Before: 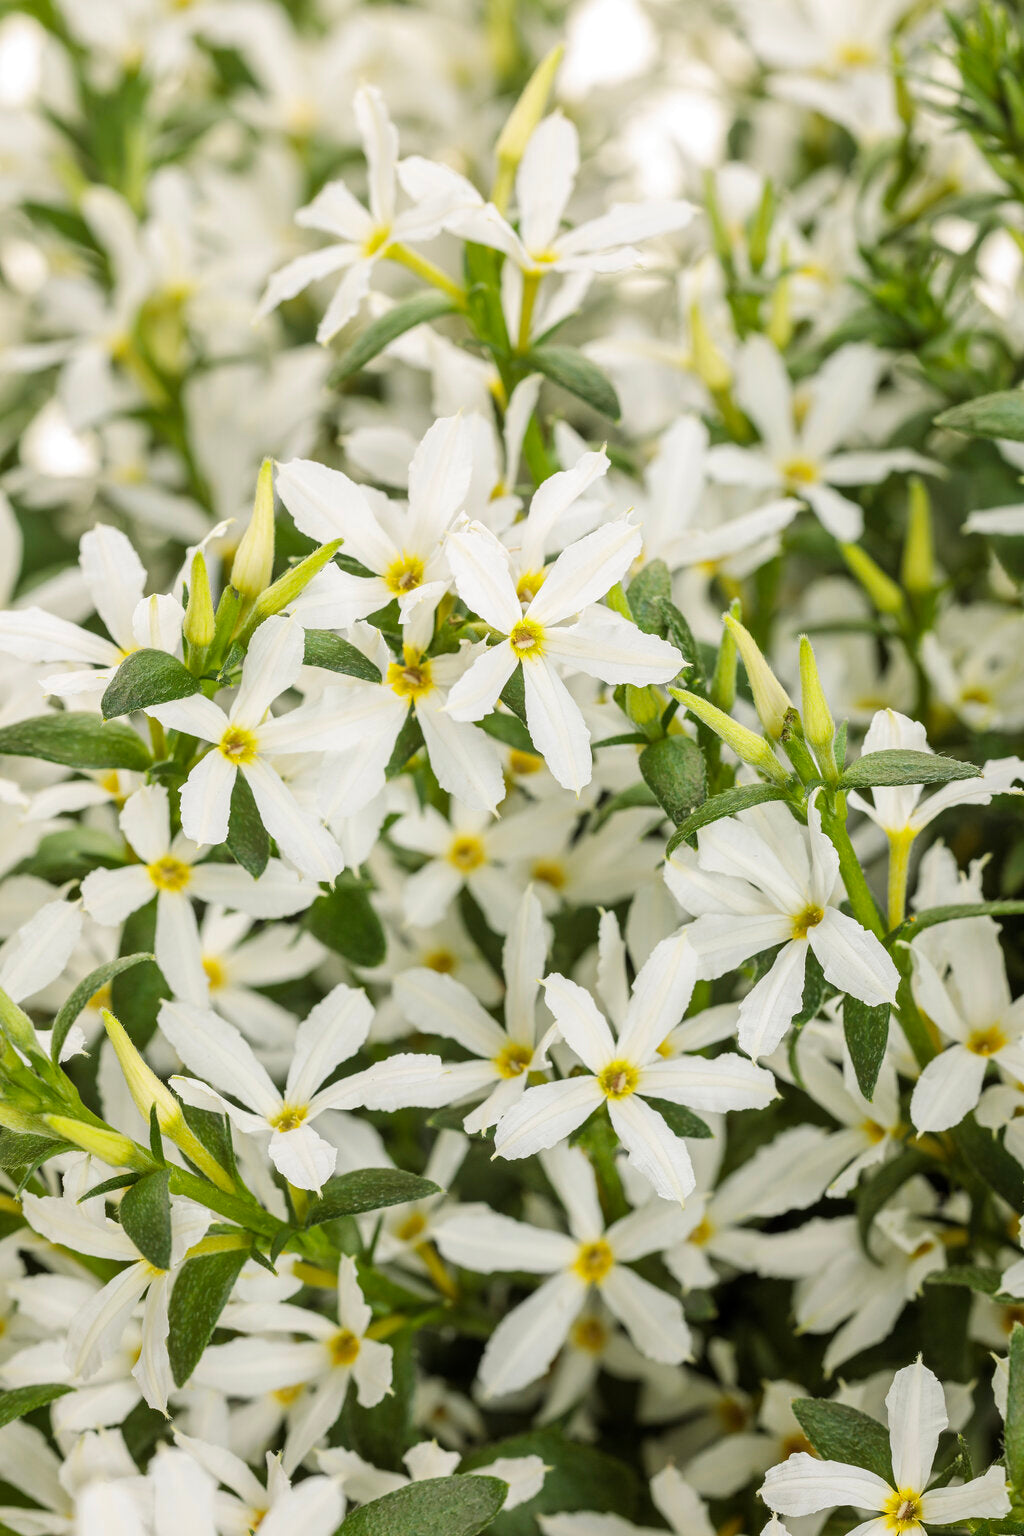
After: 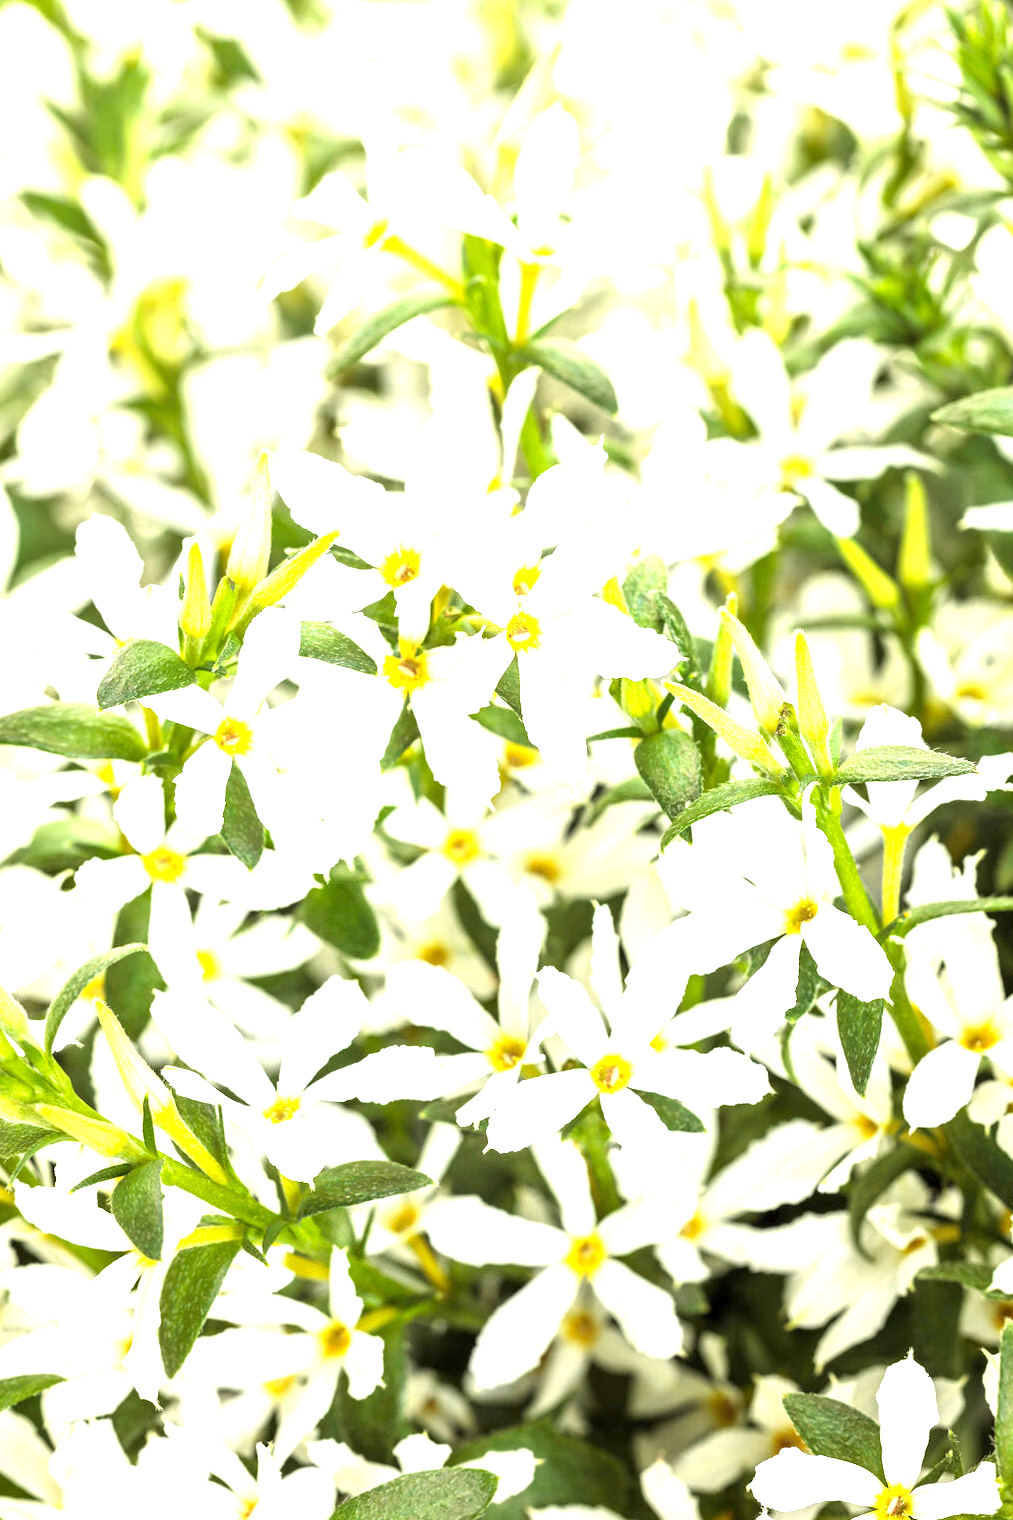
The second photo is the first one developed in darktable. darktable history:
crop and rotate: angle -0.38°
exposure: exposure 1.49 EV, compensate highlight preservation false
